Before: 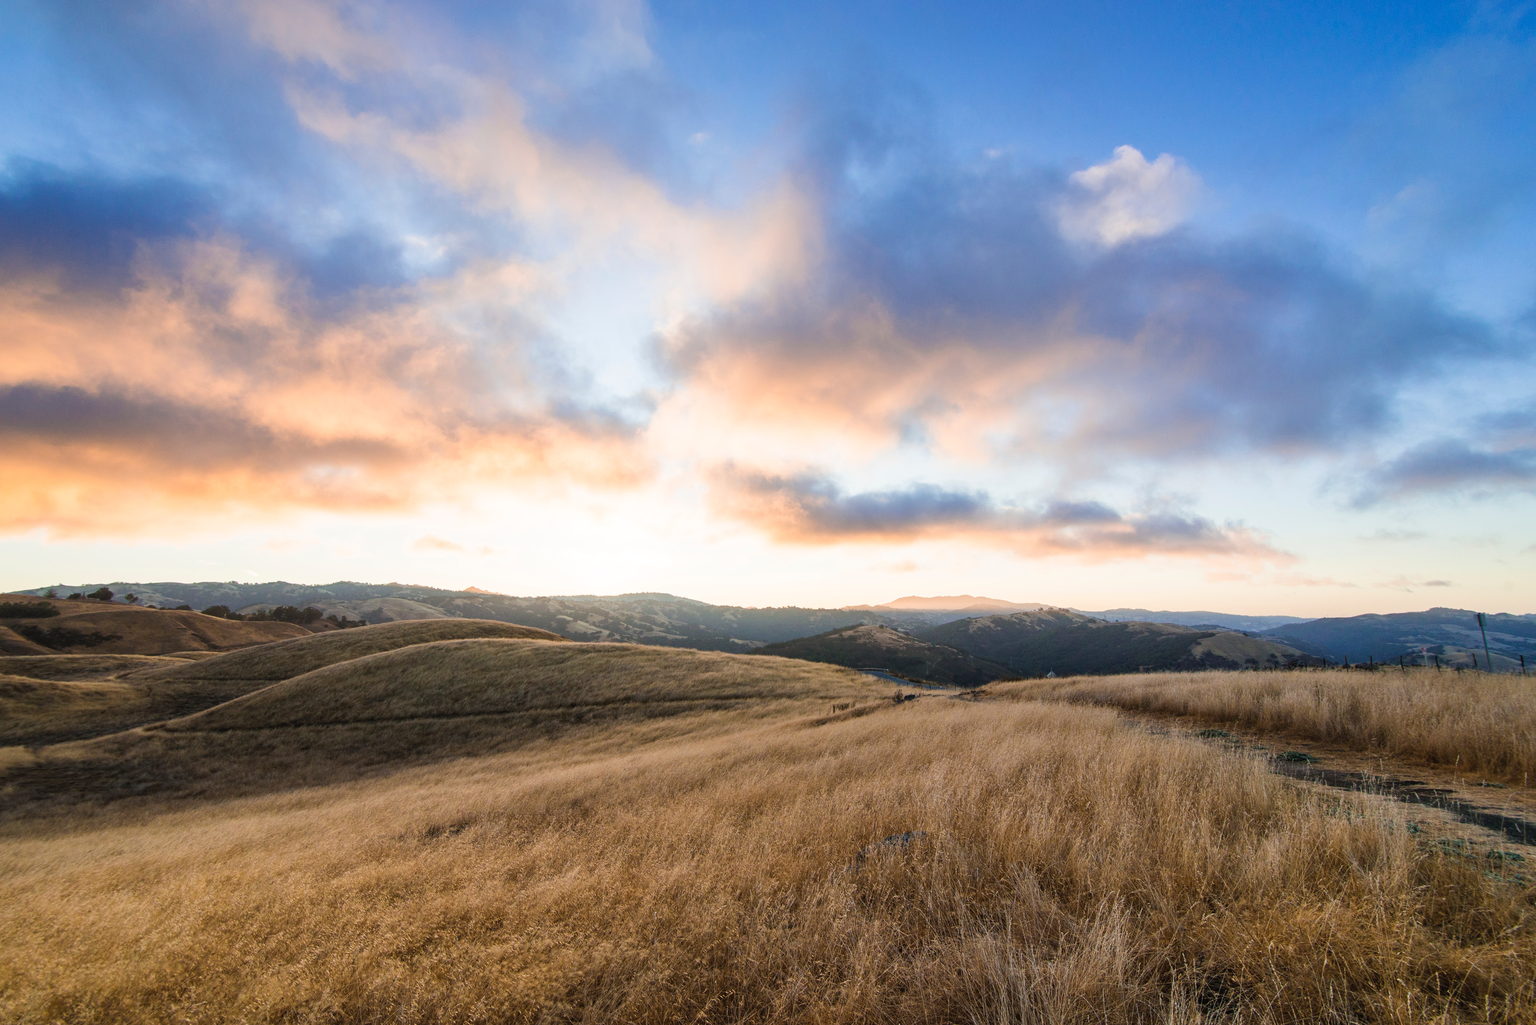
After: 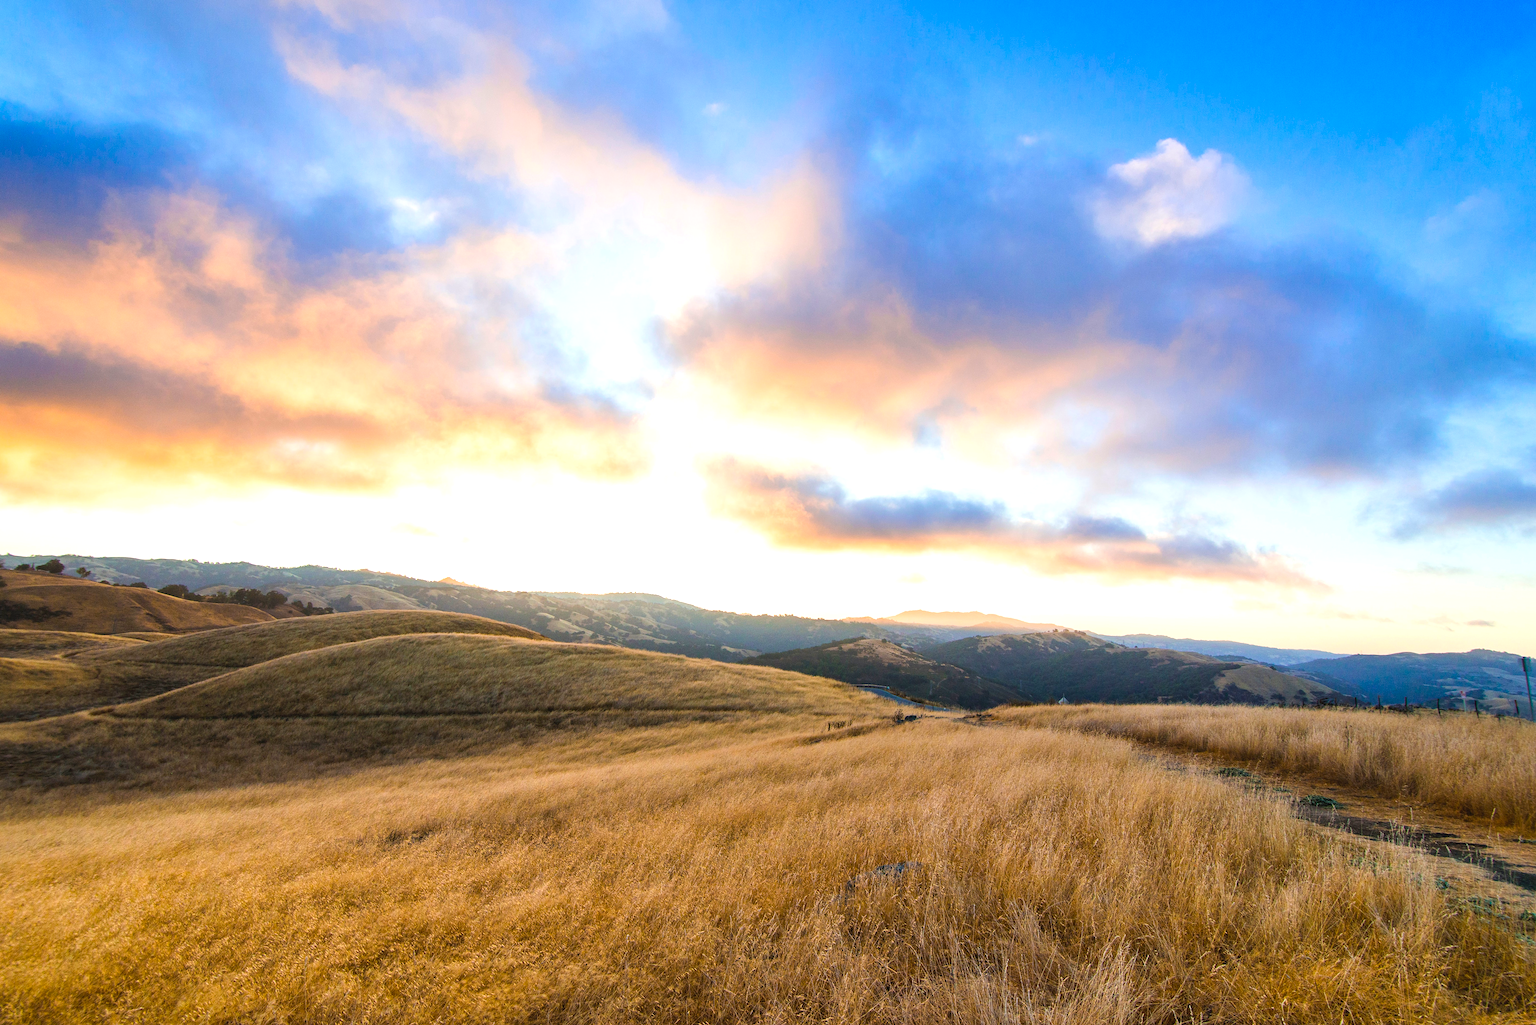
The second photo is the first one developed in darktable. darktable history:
sharpen: amount 0.205
crop and rotate: angle -2.74°
color balance rgb: shadows lift › hue 85.6°, perceptual saturation grading › global saturation 2.681%, perceptual brilliance grading › global brilliance 9.868%, perceptual brilliance grading › shadows 15.784%, global vibrance 40.541%
